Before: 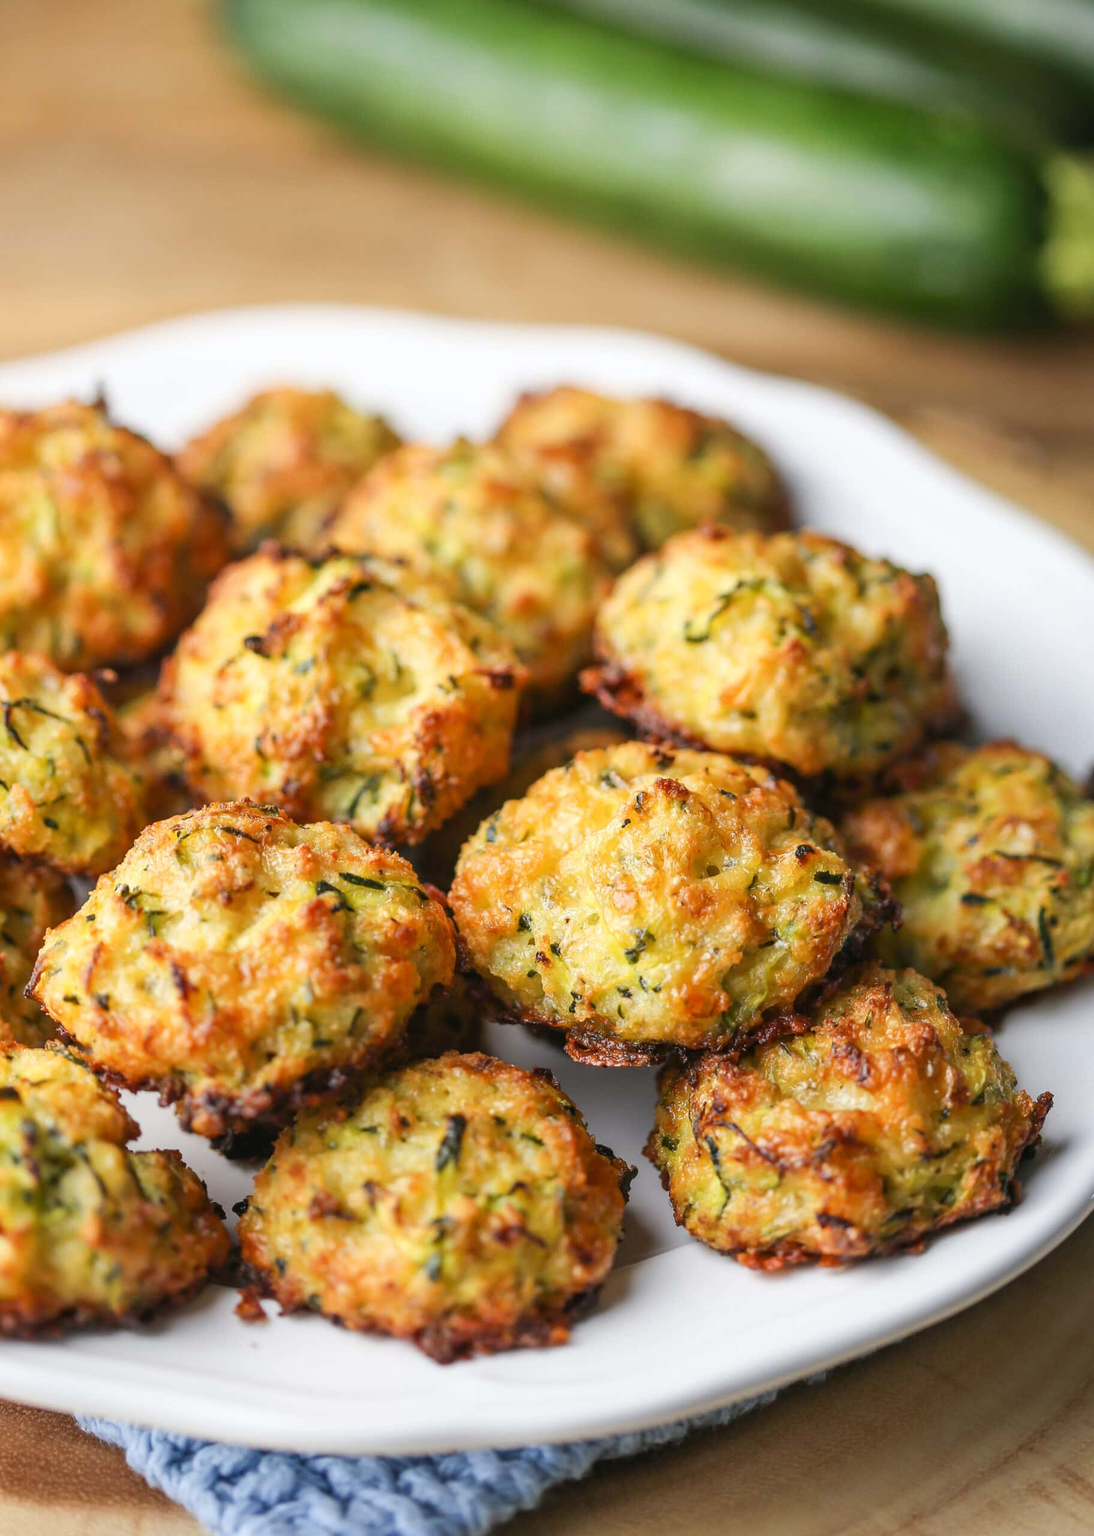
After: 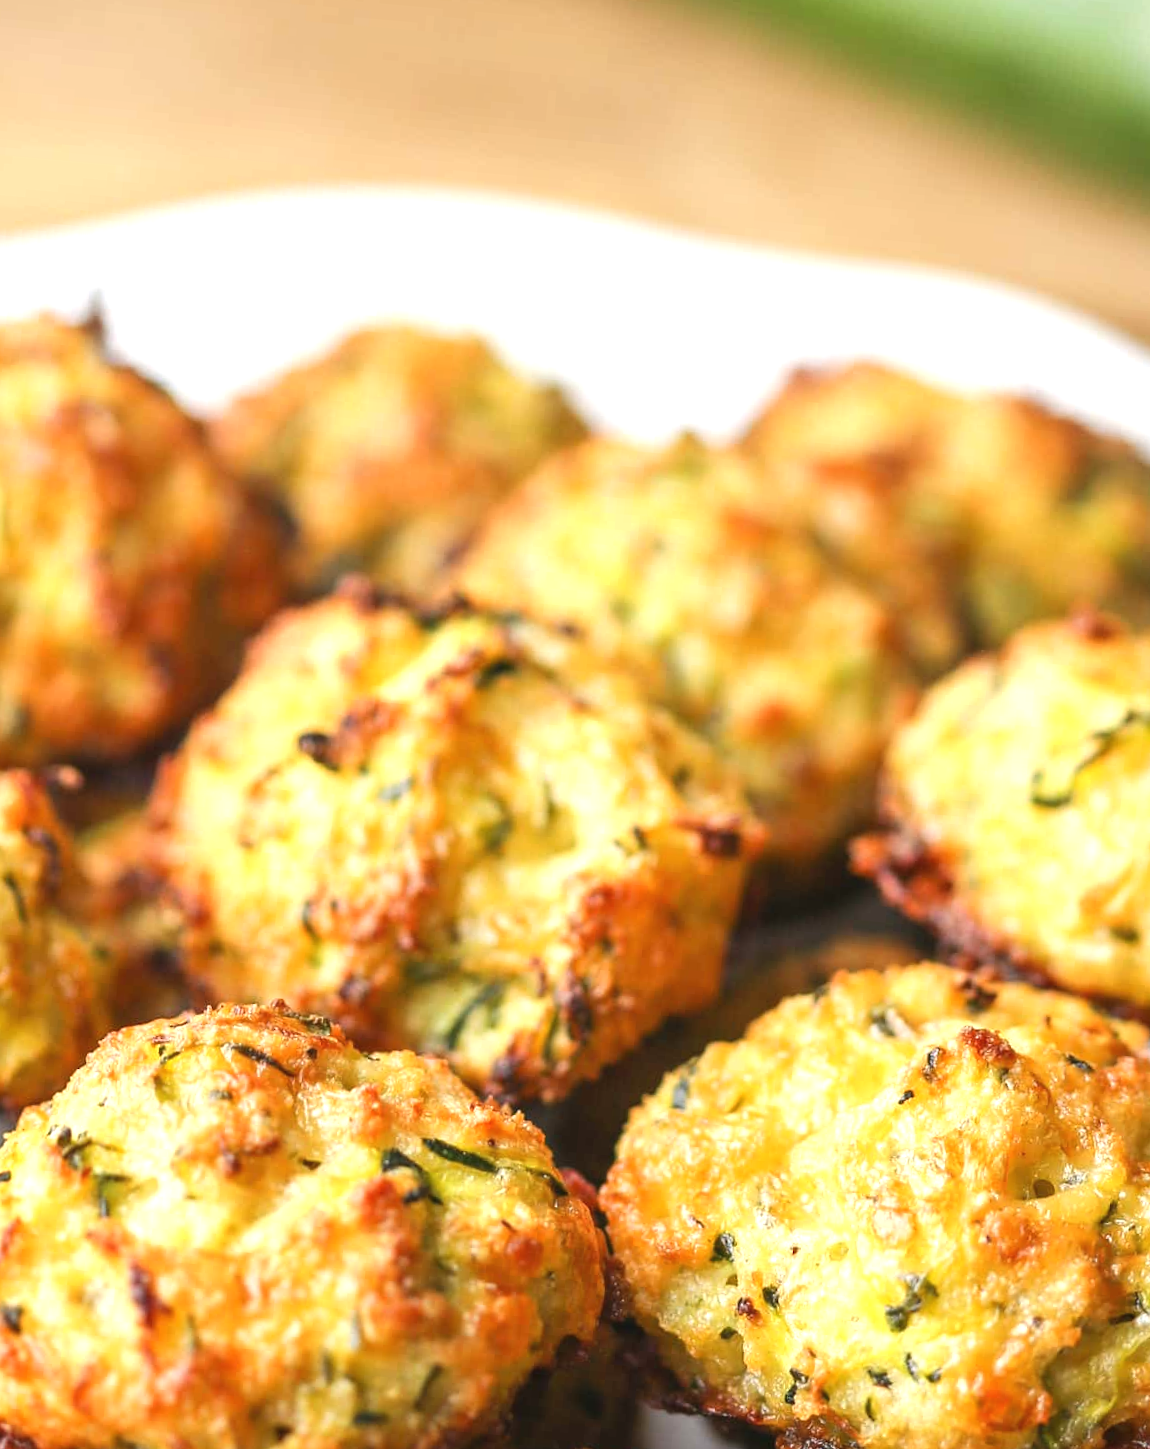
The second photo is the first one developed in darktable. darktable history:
crop and rotate: angle -4.97°, left 2.021%, top 6.63%, right 27.476%, bottom 30.088%
exposure: black level correction -0.002, exposure 0.536 EV, compensate highlight preservation false
